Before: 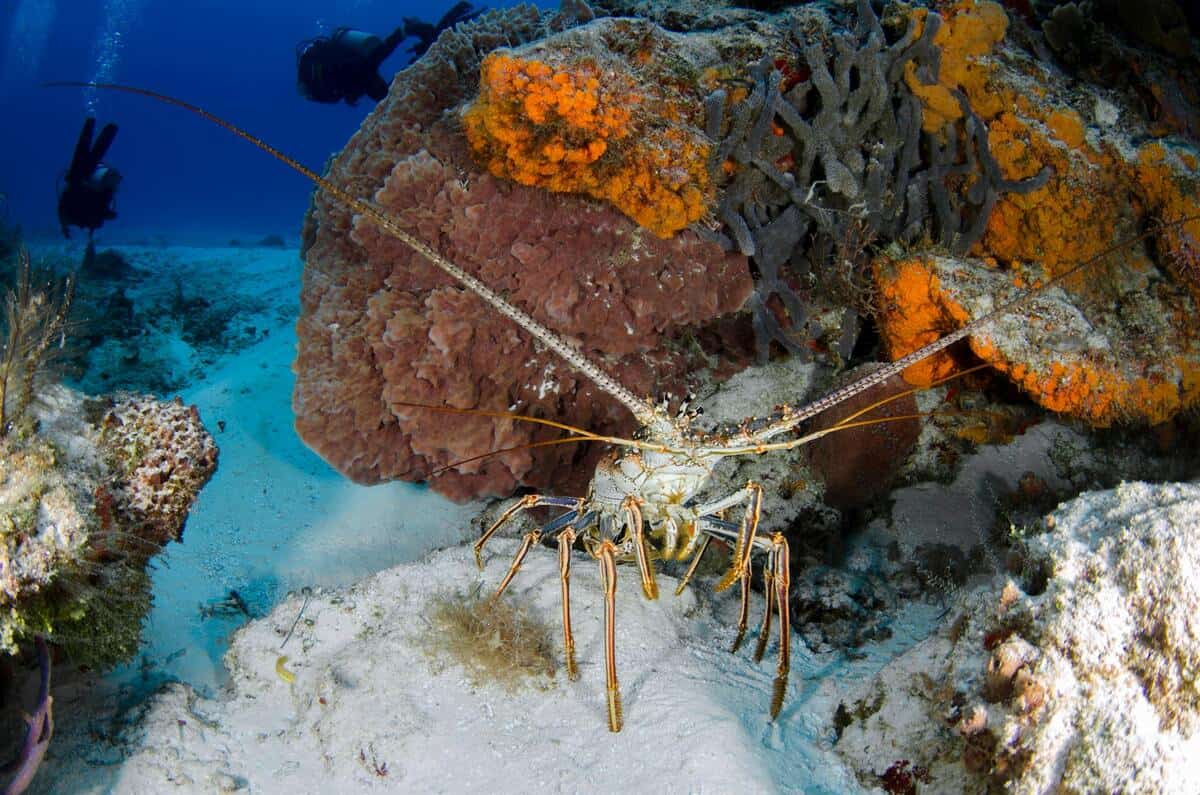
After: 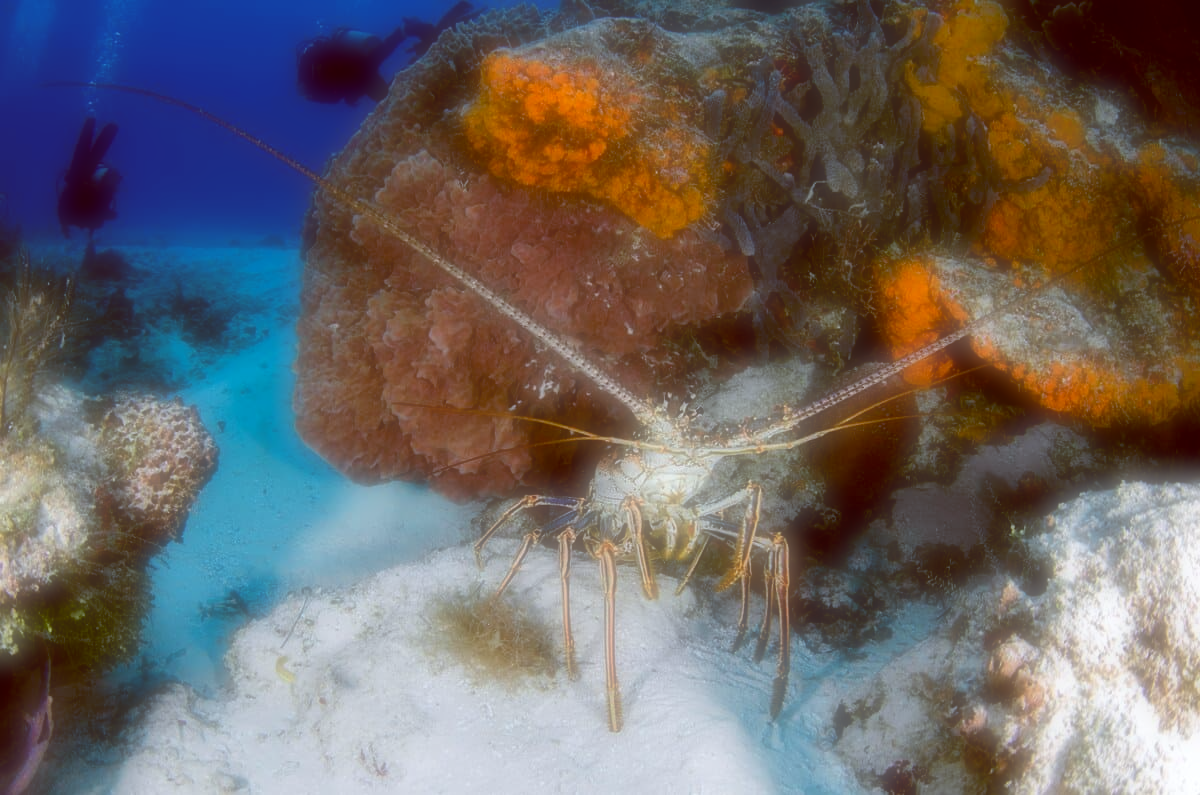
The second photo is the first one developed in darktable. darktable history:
soften: on, module defaults
color balance: lift [1, 1.015, 1.004, 0.985], gamma [1, 0.958, 0.971, 1.042], gain [1, 0.956, 0.977, 1.044]
